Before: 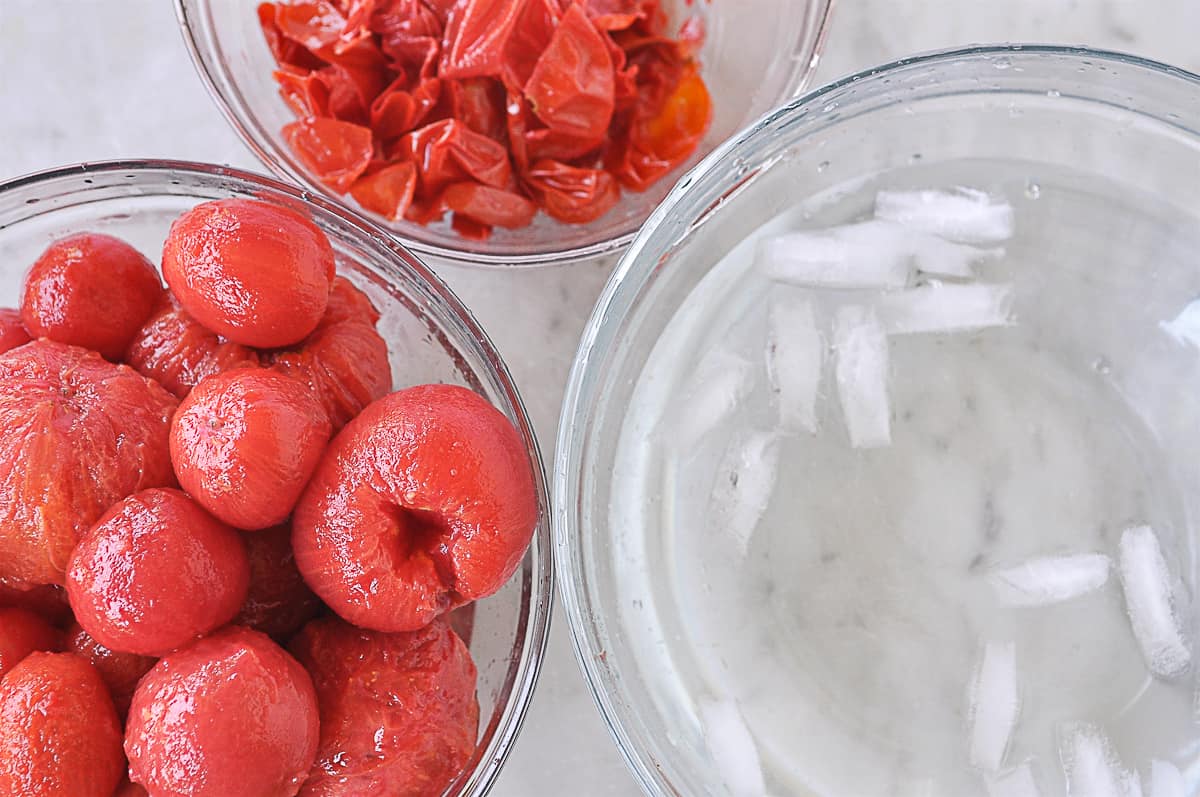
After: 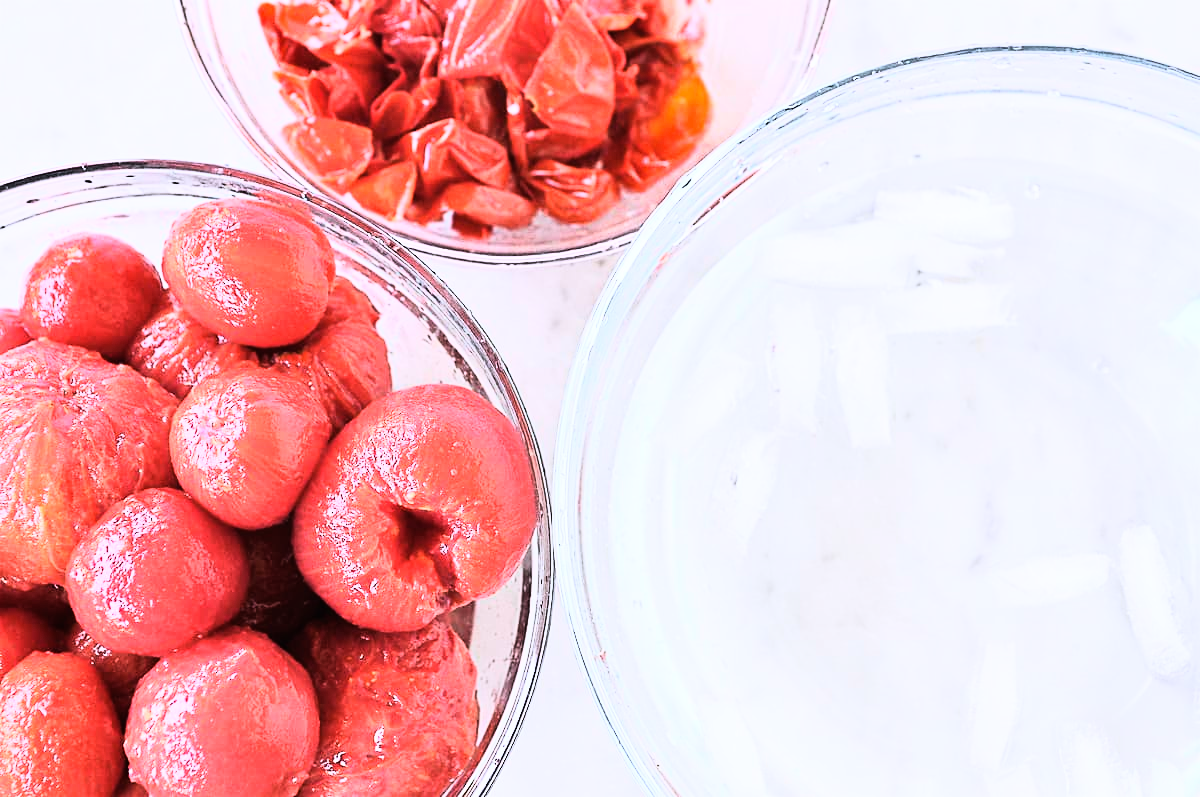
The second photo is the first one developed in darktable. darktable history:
rgb curve: curves: ch0 [(0, 0) (0.21, 0.15) (0.24, 0.21) (0.5, 0.75) (0.75, 0.96) (0.89, 0.99) (1, 1)]; ch1 [(0, 0.02) (0.21, 0.13) (0.25, 0.2) (0.5, 0.67) (0.75, 0.9) (0.89, 0.97) (1, 1)]; ch2 [(0, 0.02) (0.21, 0.13) (0.25, 0.2) (0.5, 0.67) (0.75, 0.9) (0.89, 0.97) (1, 1)], compensate middle gray true
white balance: red 0.984, blue 1.059
